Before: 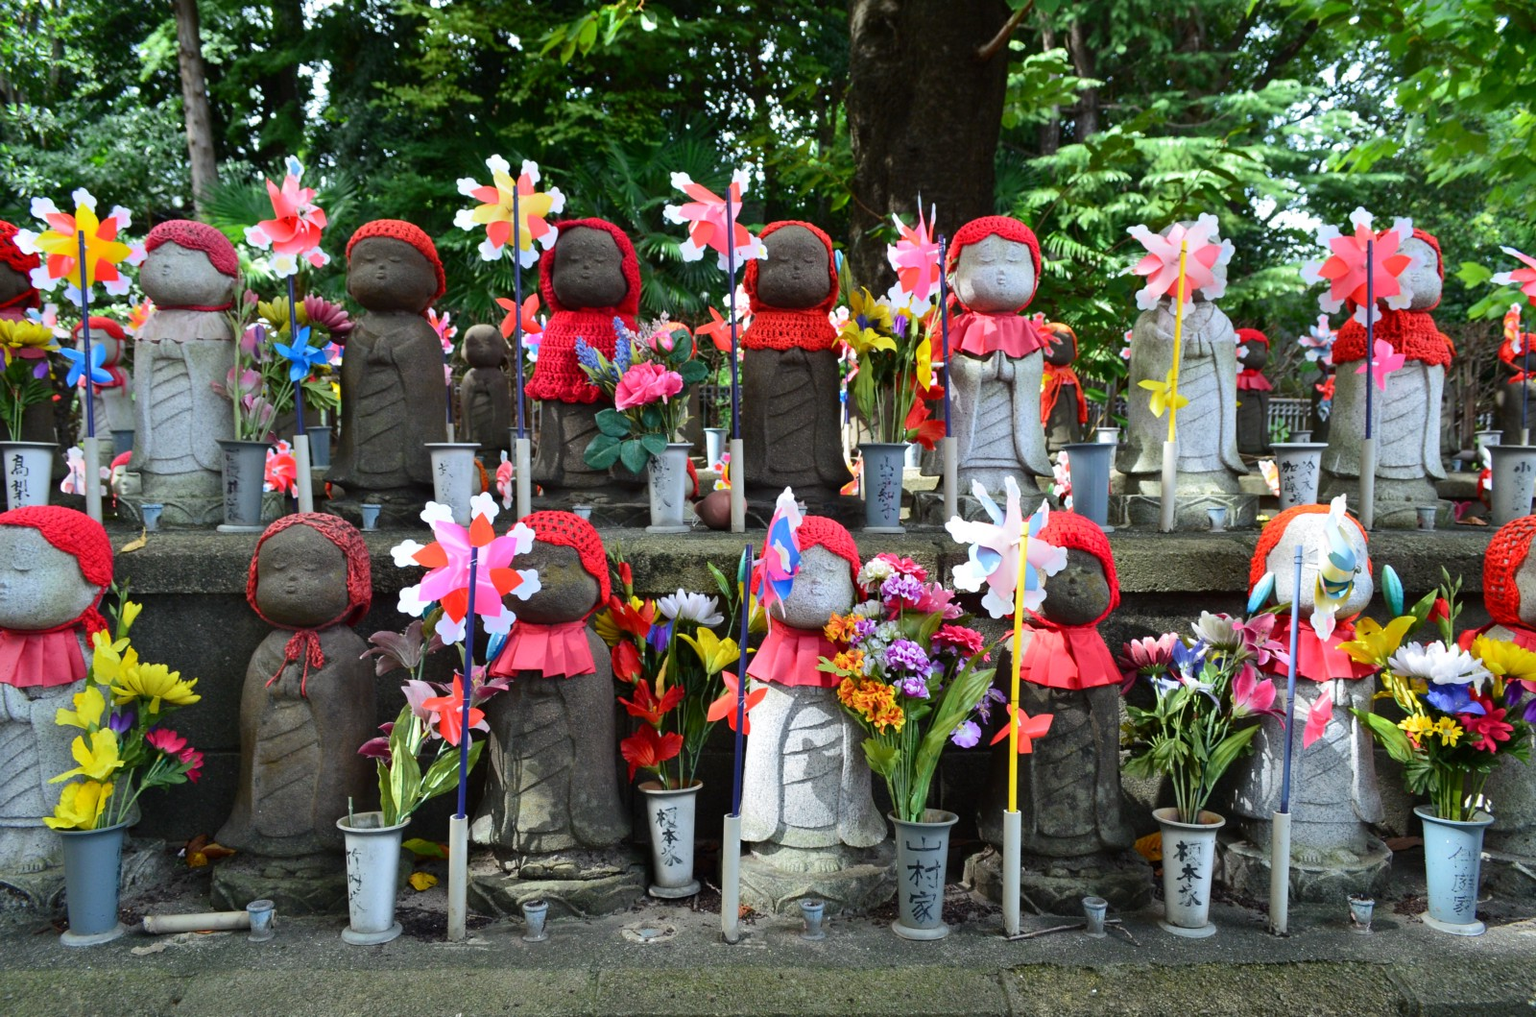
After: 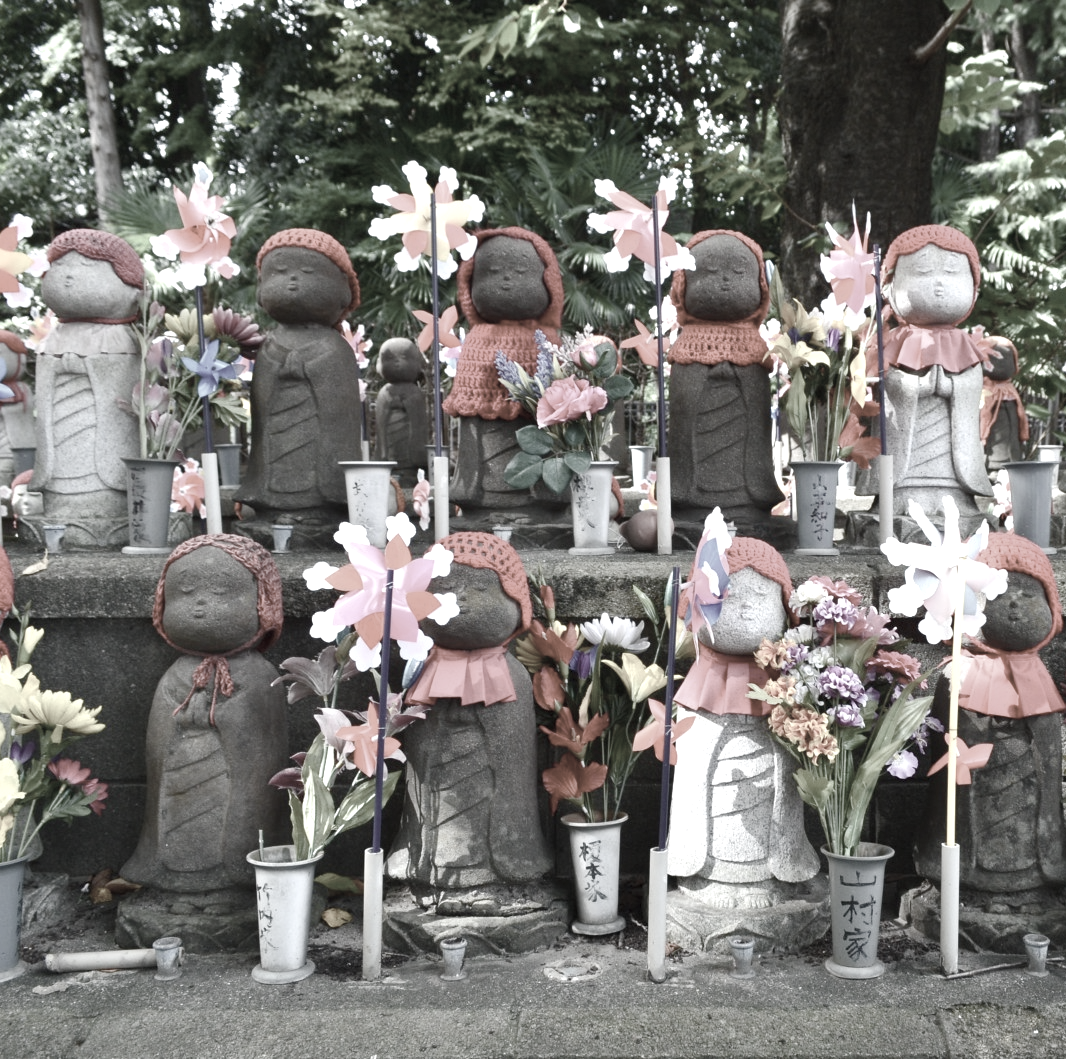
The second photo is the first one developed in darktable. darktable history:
exposure: black level correction 0, exposure 0.9 EV, compensate exposure bias true, compensate highlight preservation false
color correction: saturation 0.2
crop and rotate: left 6.617%, right 26.717%
color balance rgb: shadows lift › chroma 1%, shadows lift › hue 113°, highlights gain › chroma 0.2%, highlights gain › hue 333°, perceptual saturation grading › global saturation 20%, perceptual saturation grading › highlights -50%, perceptual saturation grading › shadows 25%, contrast -10%
